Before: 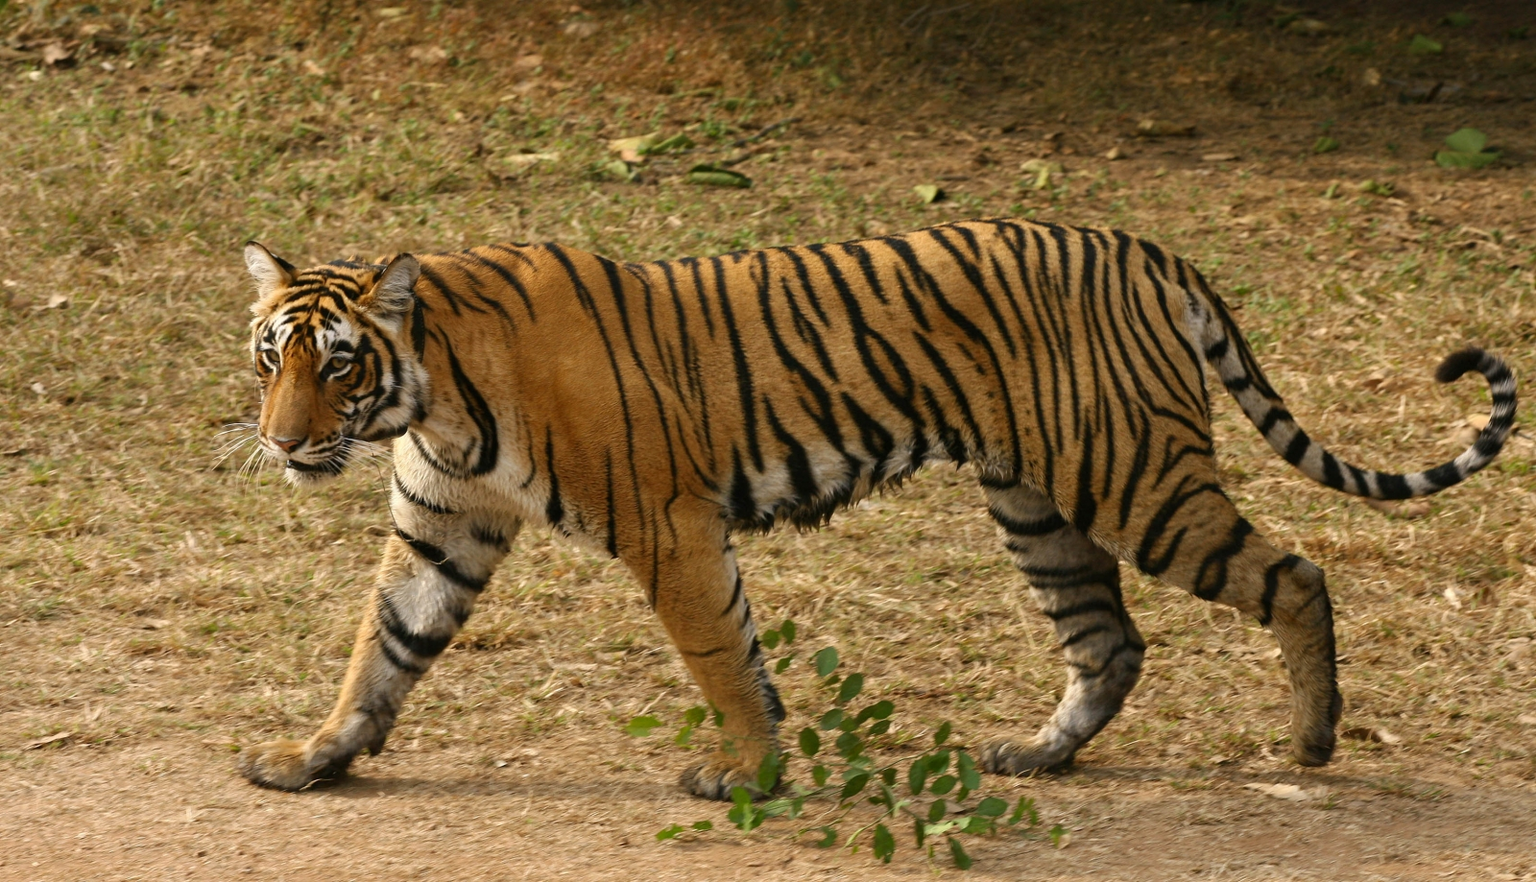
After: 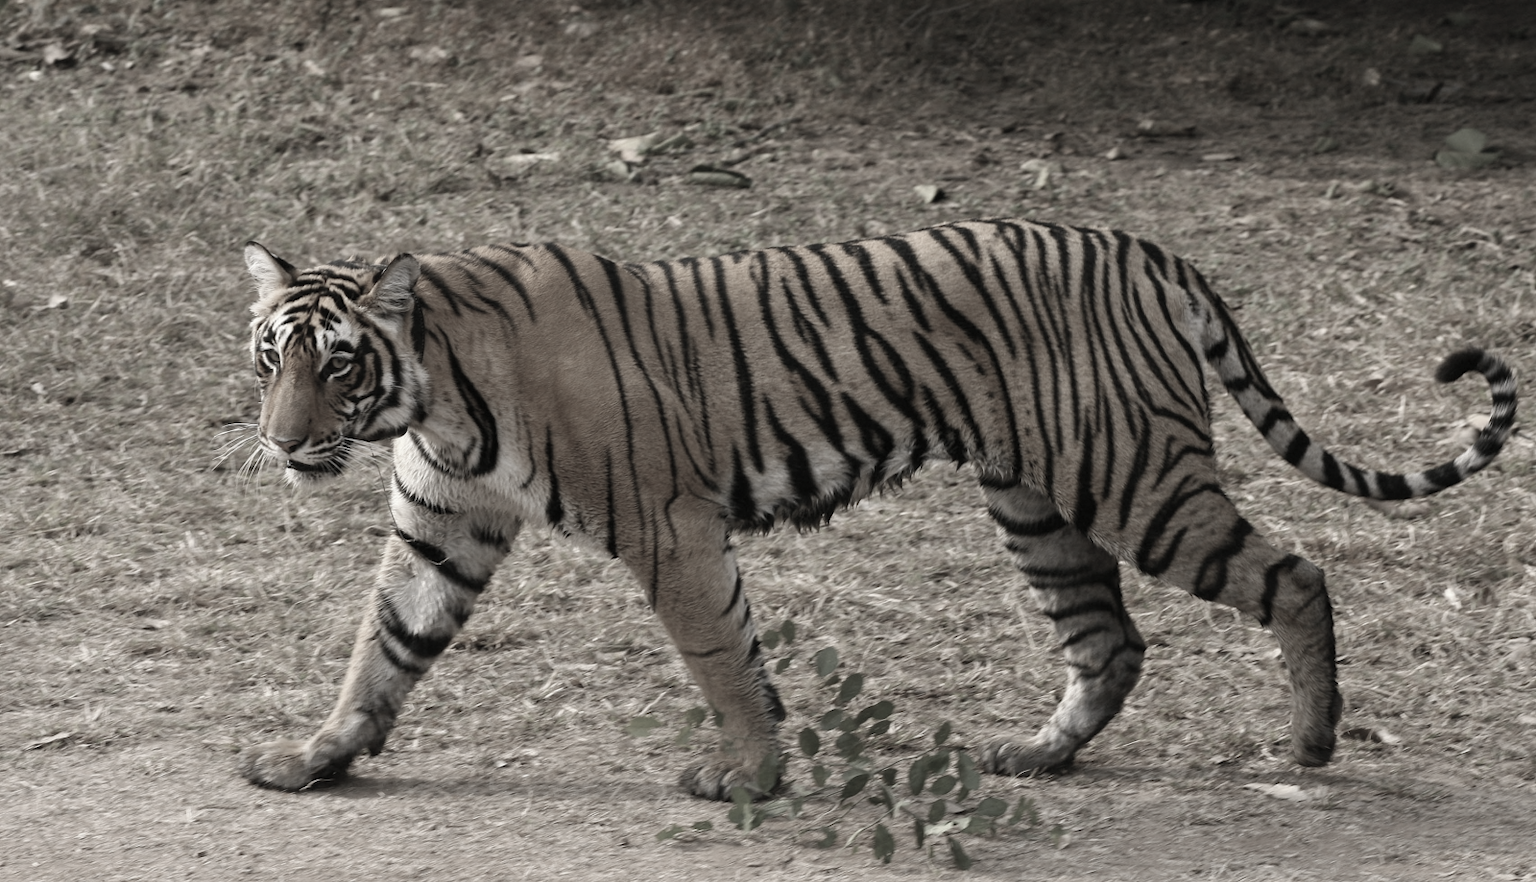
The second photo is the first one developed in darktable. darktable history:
color correction: highlights b* -0.025, saturation 0.165
